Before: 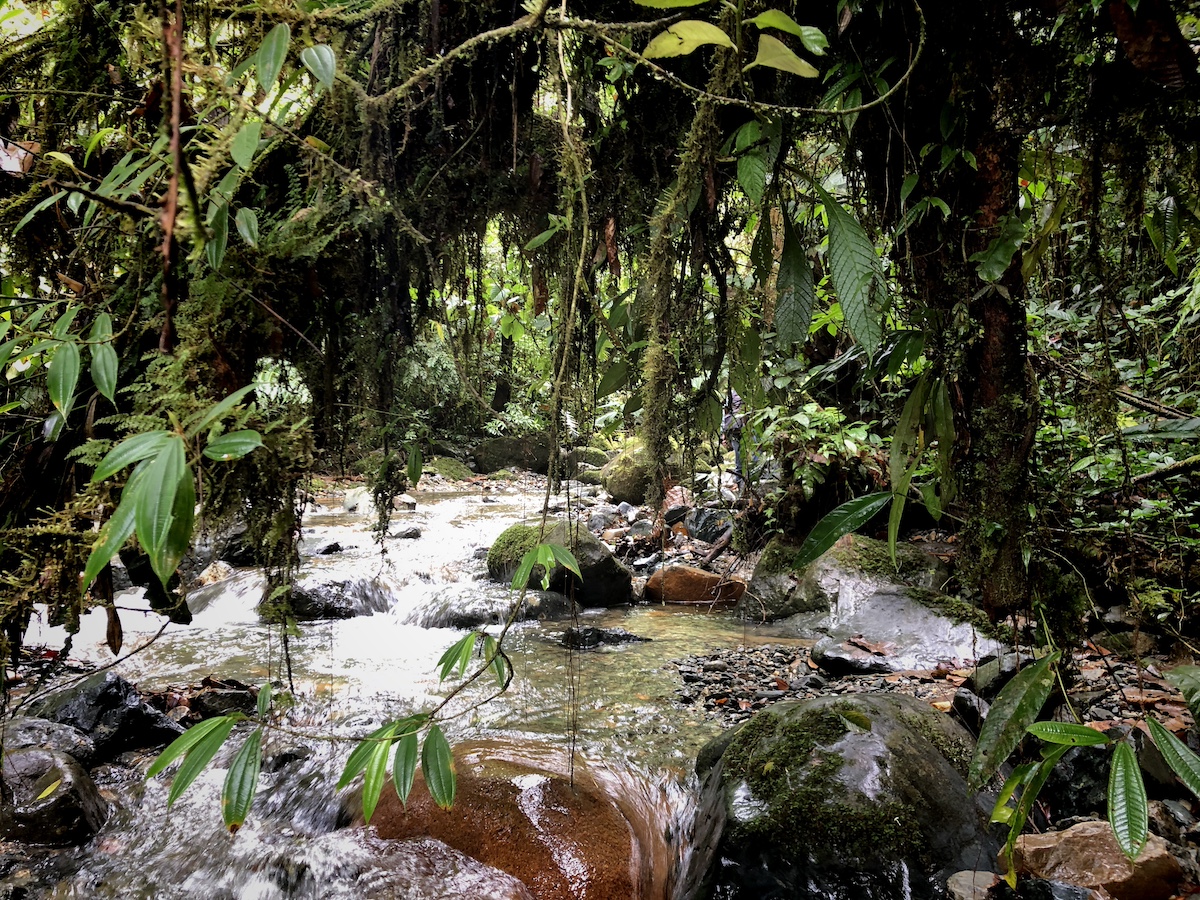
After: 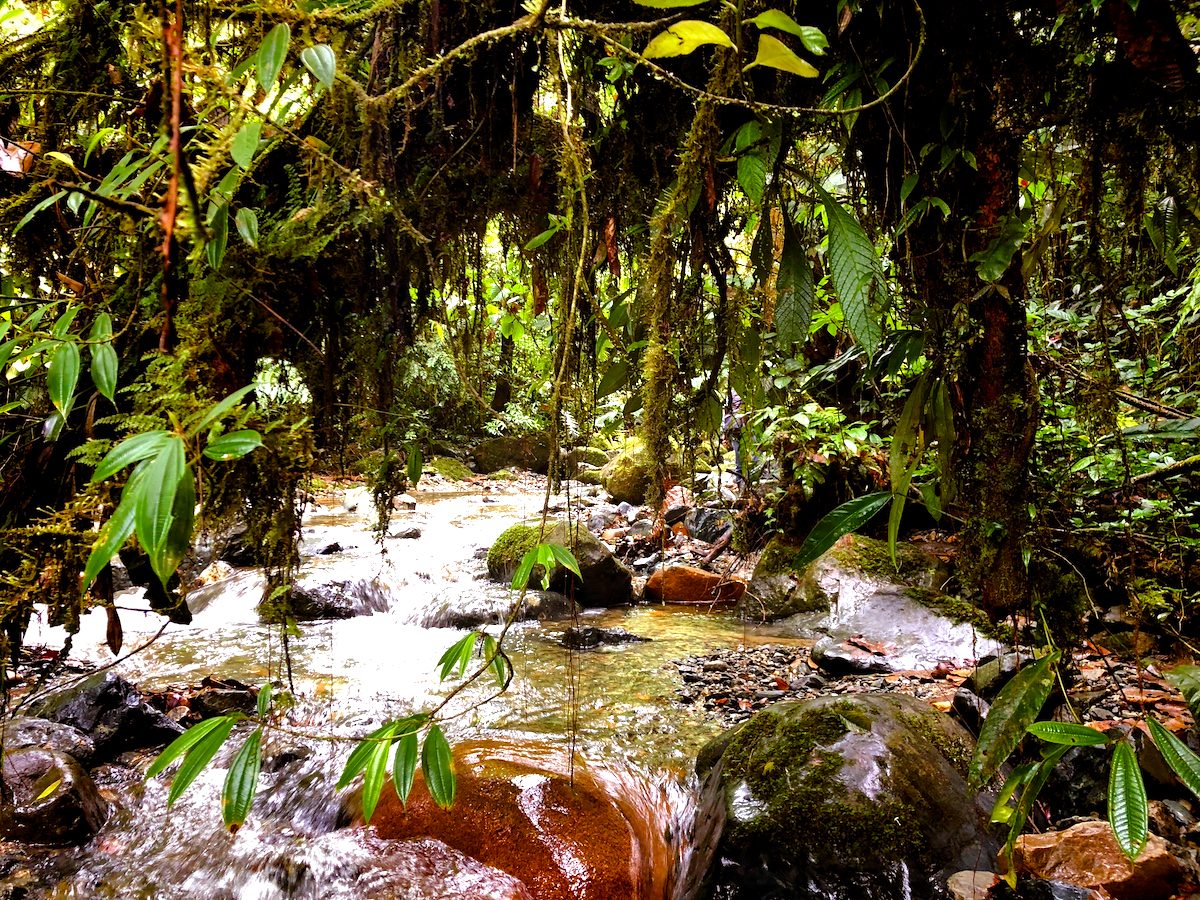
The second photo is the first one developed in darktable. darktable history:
color balance rgb: linear chroma grading › shadows -2.2%, linear chroma grading › highlights -15%, linear chroma grading › global chroma -10%, linear chroma grading › mid-tones -10%, perceptual saturation grading › global saturation 45%, perceptual saturation grading › highlights -50%, perceptual saturation grading › shadows 30%, perceptual brilliance grading › global brilliance 18%, global vibrance 45%
rgb levels: mode RGB, independent channels, levels [[0, 0.5, 1], [0, 0.521, 1], [0, 0.536, 1]]
